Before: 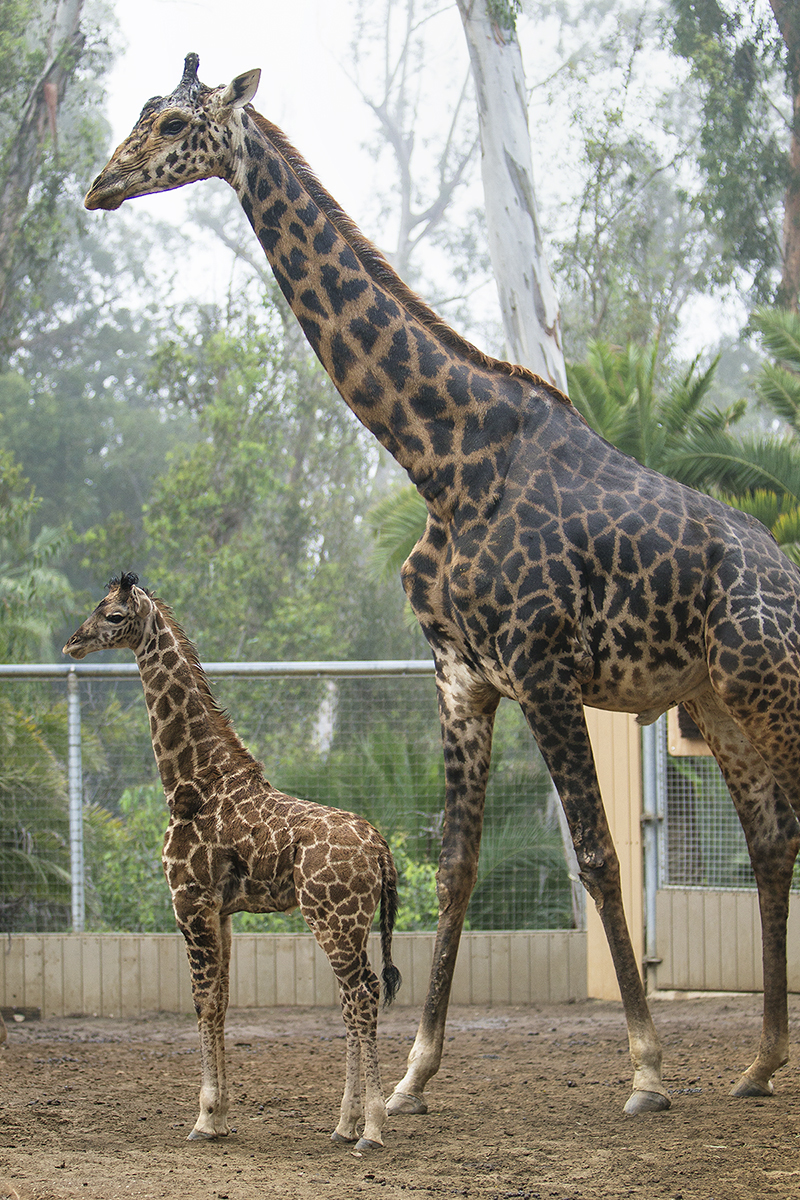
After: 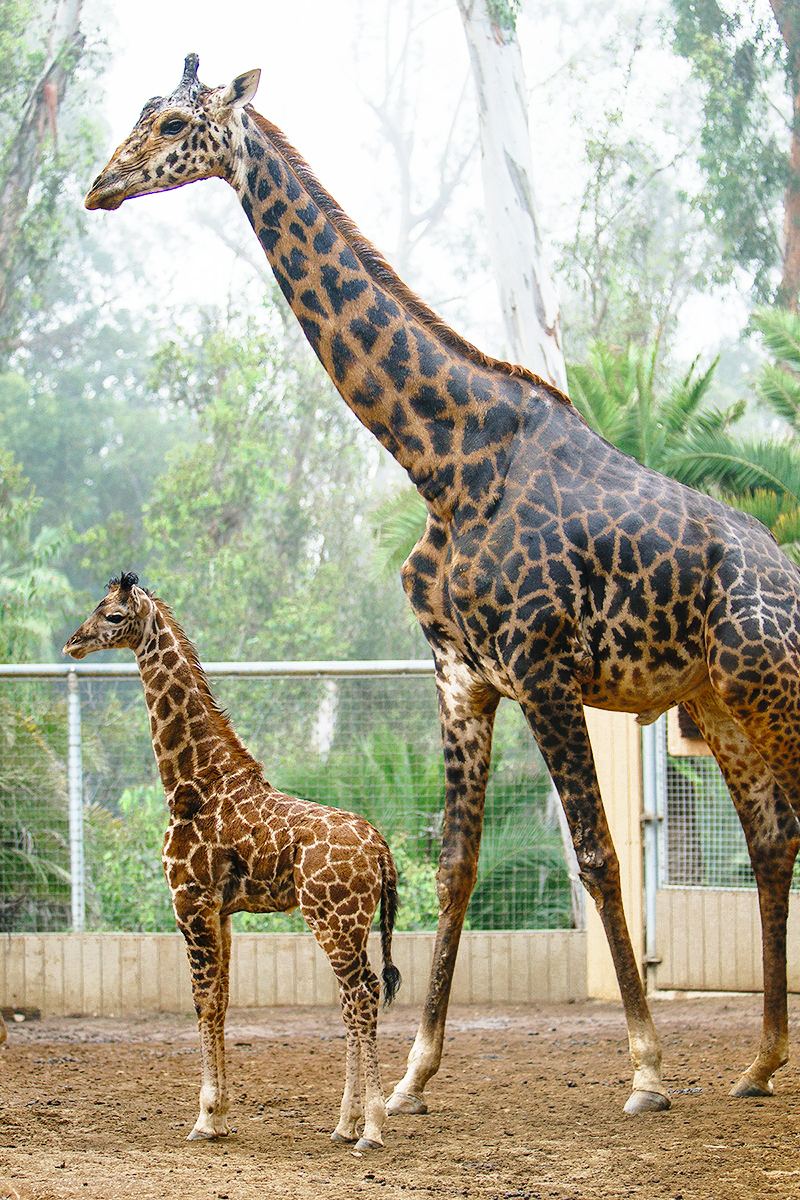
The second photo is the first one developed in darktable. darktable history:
color zones: curves: ch0 [(0.11, 0.396) (0.195, 0.36) (0.25, 0.5) (0.303, 0.412) (0.357, 0.544) (0.75, 0.5) (0.967, 0.328)]; ch1 [(0, 0.468) (0.112, 0.512) (0.202, 0.6) (0.25, 0.5) (0.307, 0.352) (0.357, 0.544) (0.75, 0.5) (0.963, 0.524)]
base curve: curves: ch0 [(0, 0) (0.028, 0.03) (0.121, 0.232) (0.46, 0.748) (0.859, 0.968) (1, 1)], preserve colors none
